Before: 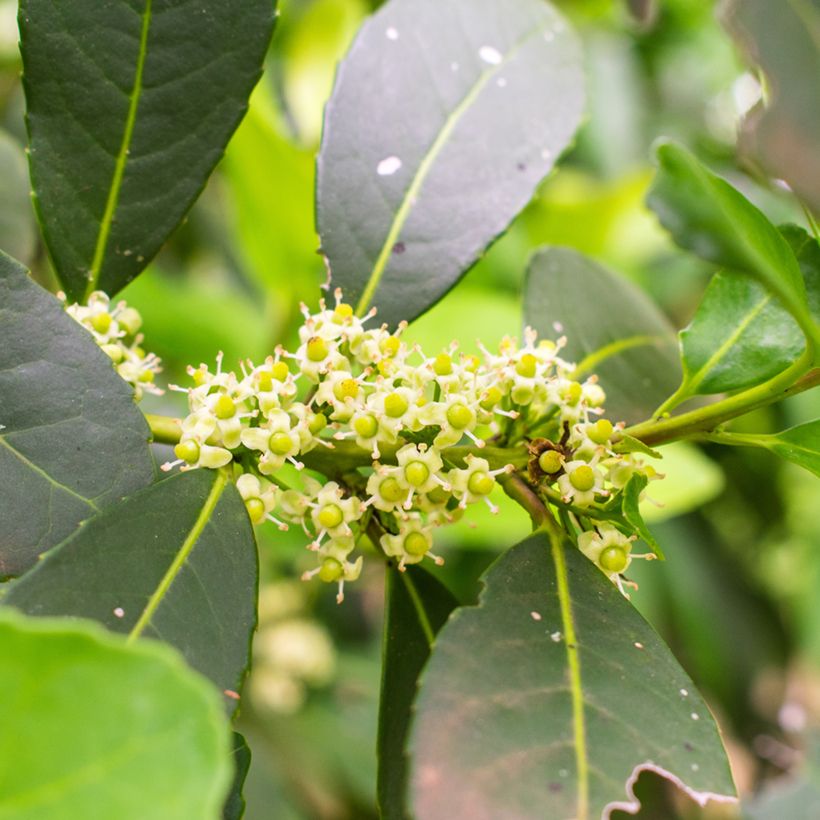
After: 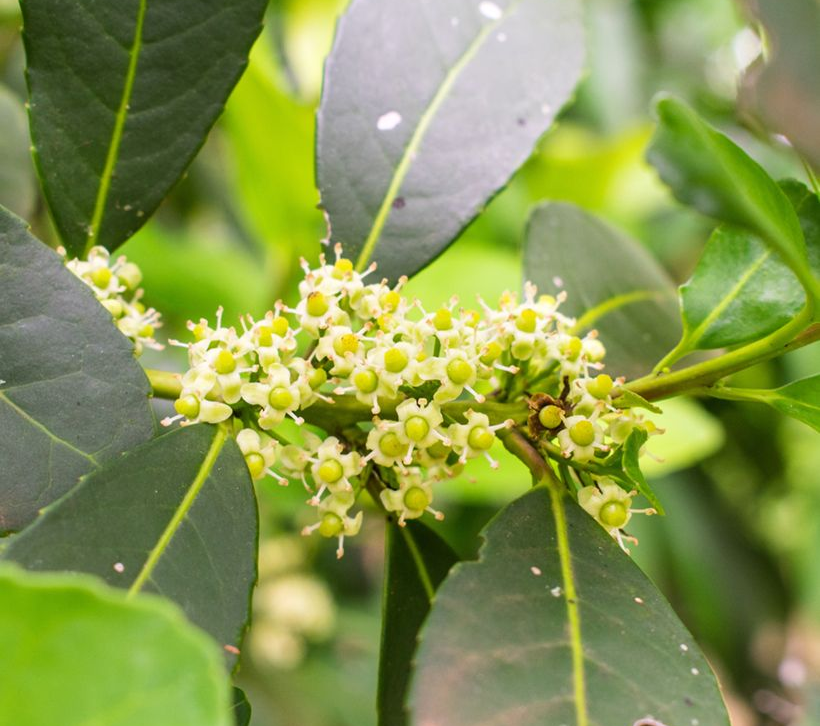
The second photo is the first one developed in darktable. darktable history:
crop and rotate: top 5.605%, bottom 5.822%
